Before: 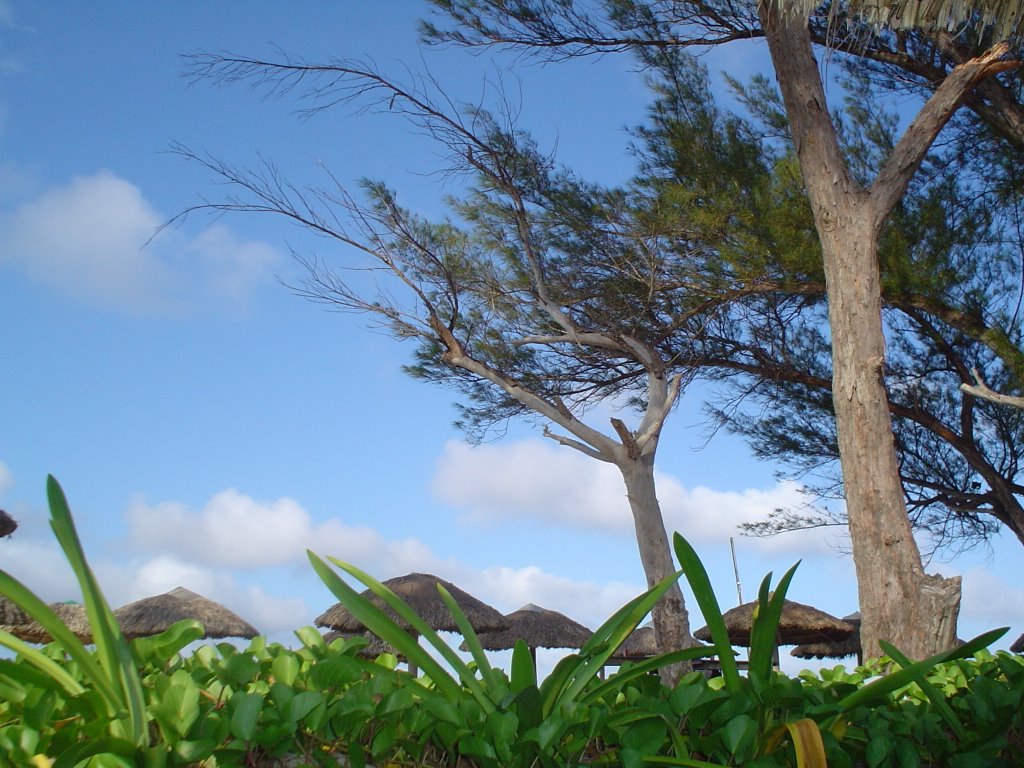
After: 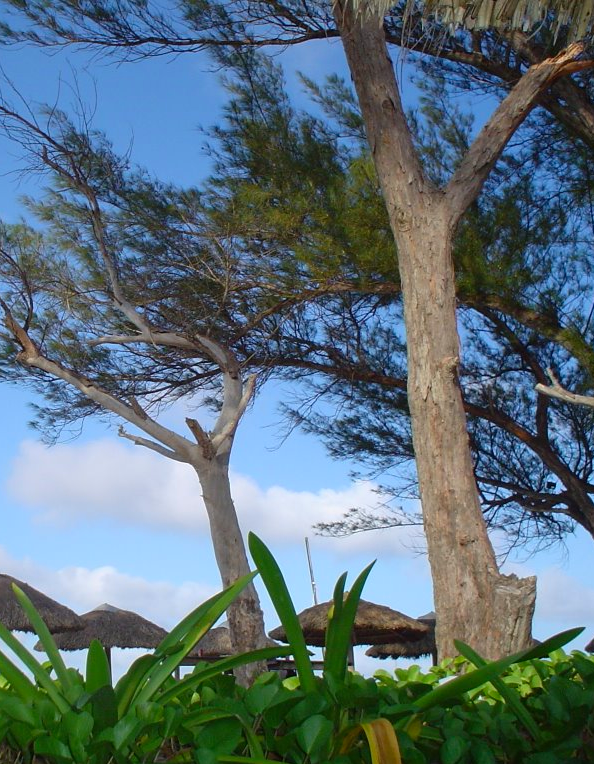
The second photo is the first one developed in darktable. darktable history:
crop: left 41.553%
color correction: highlights b* -0.035, saturation 1.11
